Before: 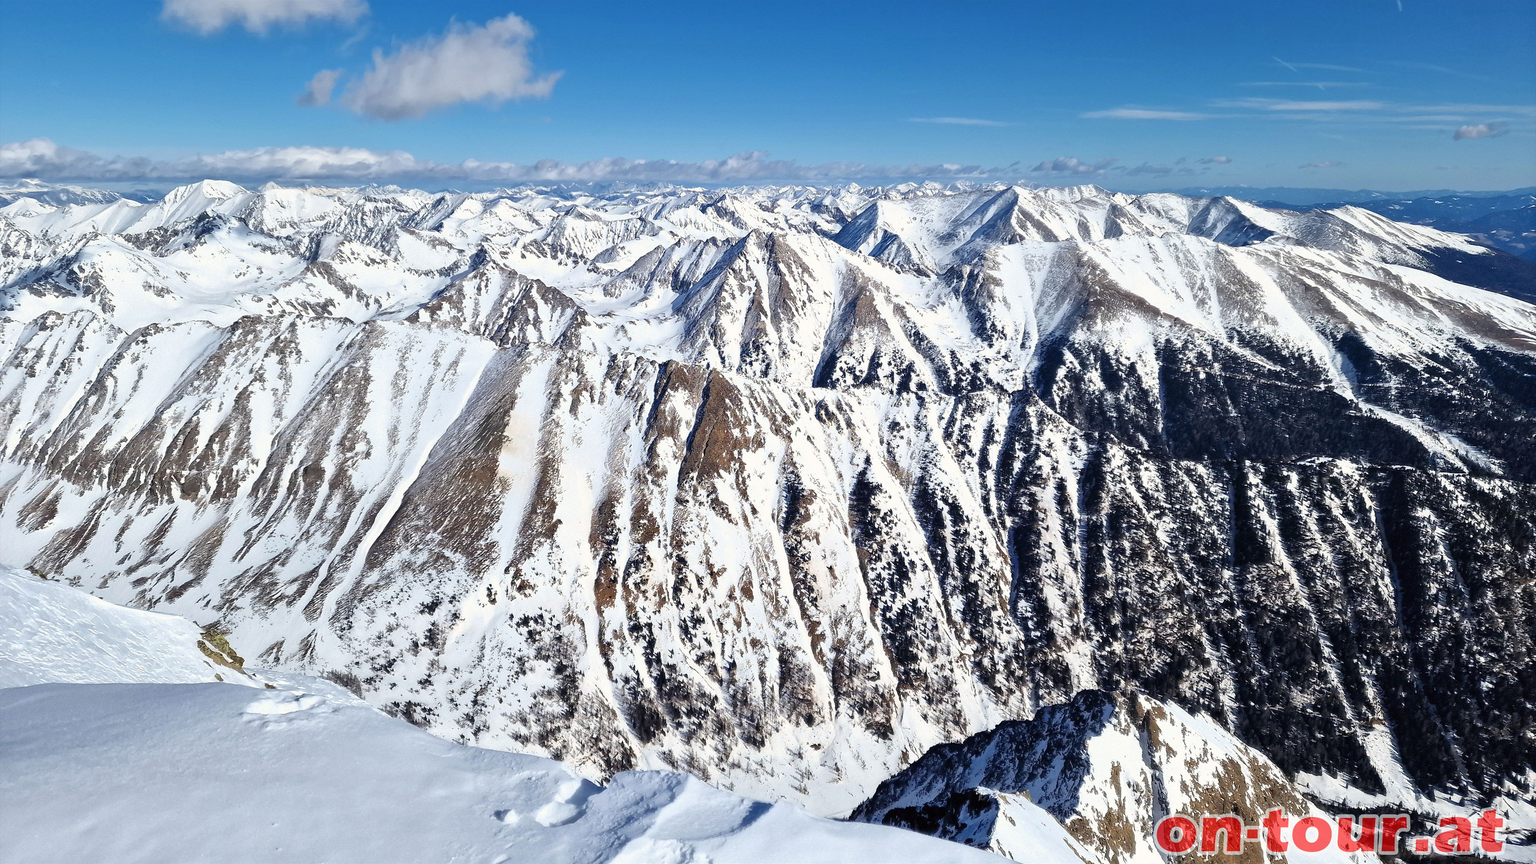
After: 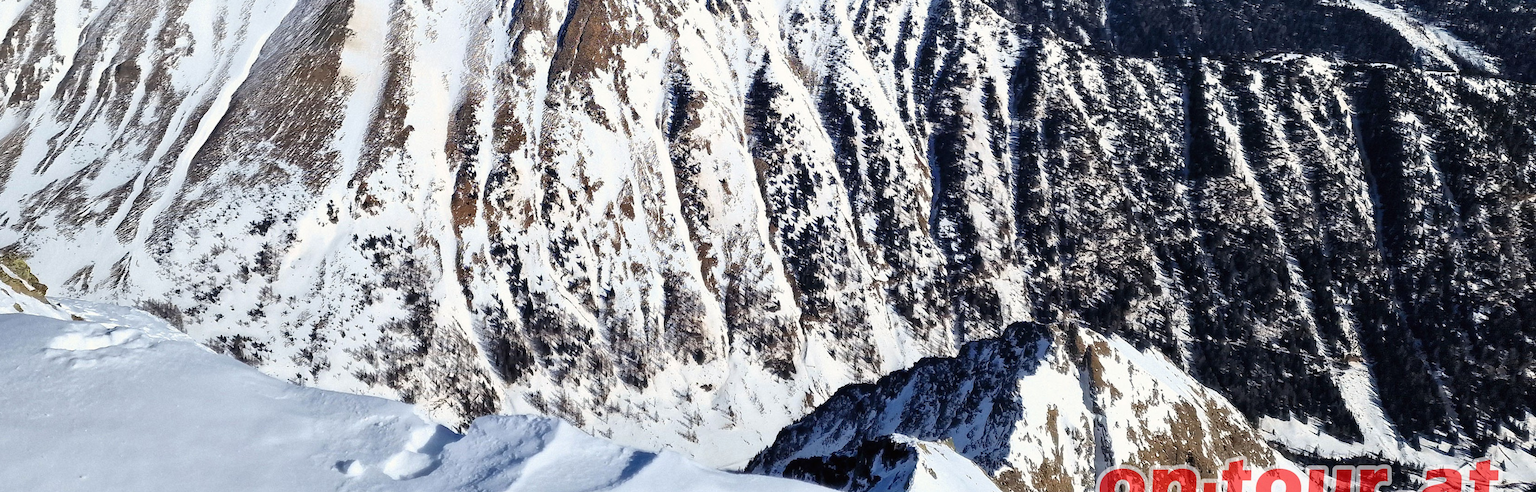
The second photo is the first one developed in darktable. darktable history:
crop and rotate: left 13.234%, top 47.567%, bottom 2.956%
